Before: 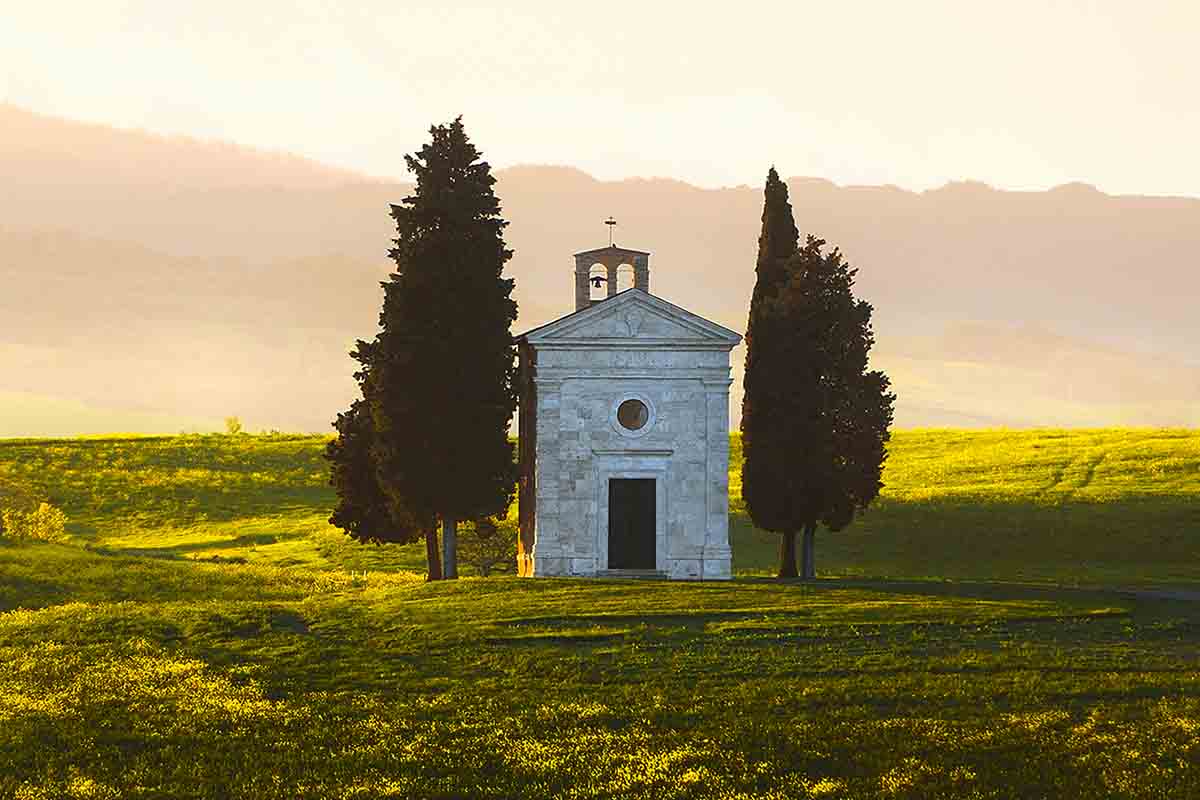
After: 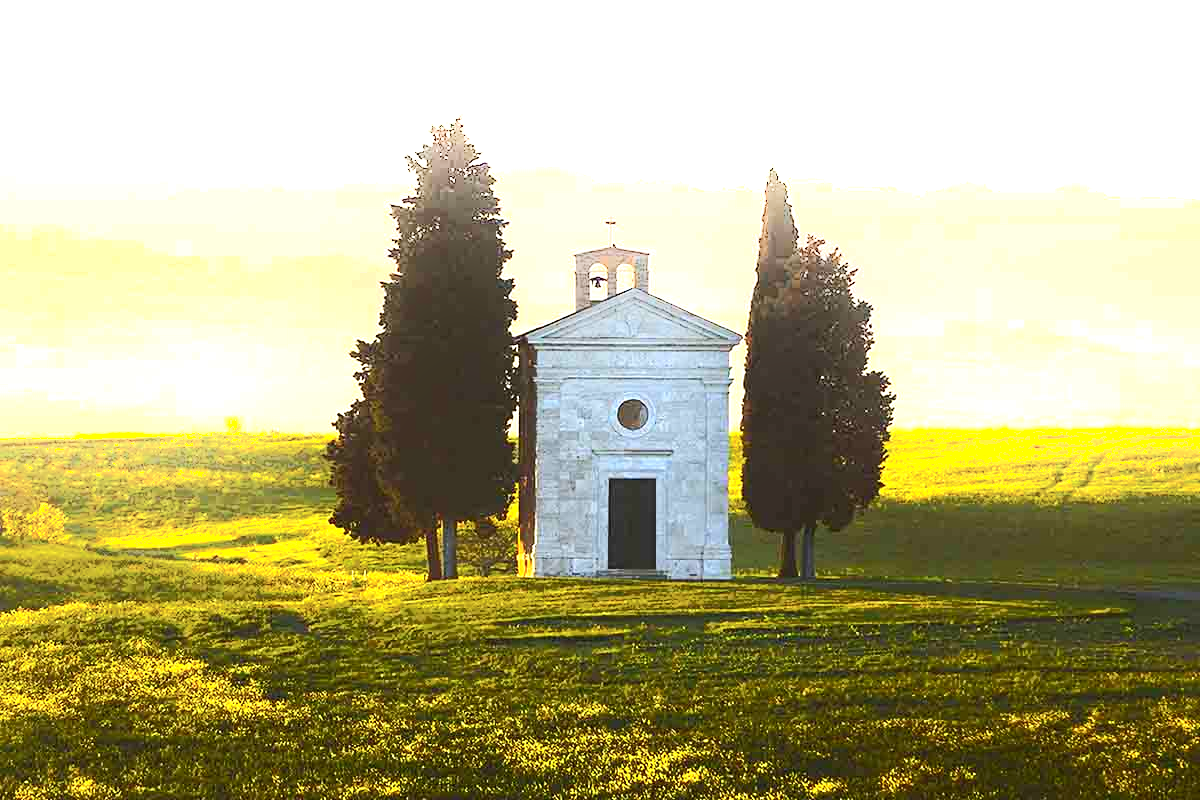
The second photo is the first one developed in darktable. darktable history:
exposure: exposure 0.585 EV, compensate exposure bias true, compensate highlight preservation false
shadows and highlights: shadows -41.08, highlights 64.38, soften with gaussian
tone curve: curves: ch0 [(0, 0) (0.003, 0.003) (0.011, 0.011) (0.025, 0.024) (0.044, 0.044) (0.069, 0.068) (0.1, 0.098) (0.136, 0.133) (0.177, 0.174) (0.224, 0.22) (0.277, 0.272) (0.335, 0.329) (0.399, 0.392) (0.468, 0.46) (0.543, 0.607) (0.623, 0.676) (0.709, 0.75) (0.801, 0.828) (0.898, 0.912) (1, 1)], color space Lab, independent channels, preserve colors none
